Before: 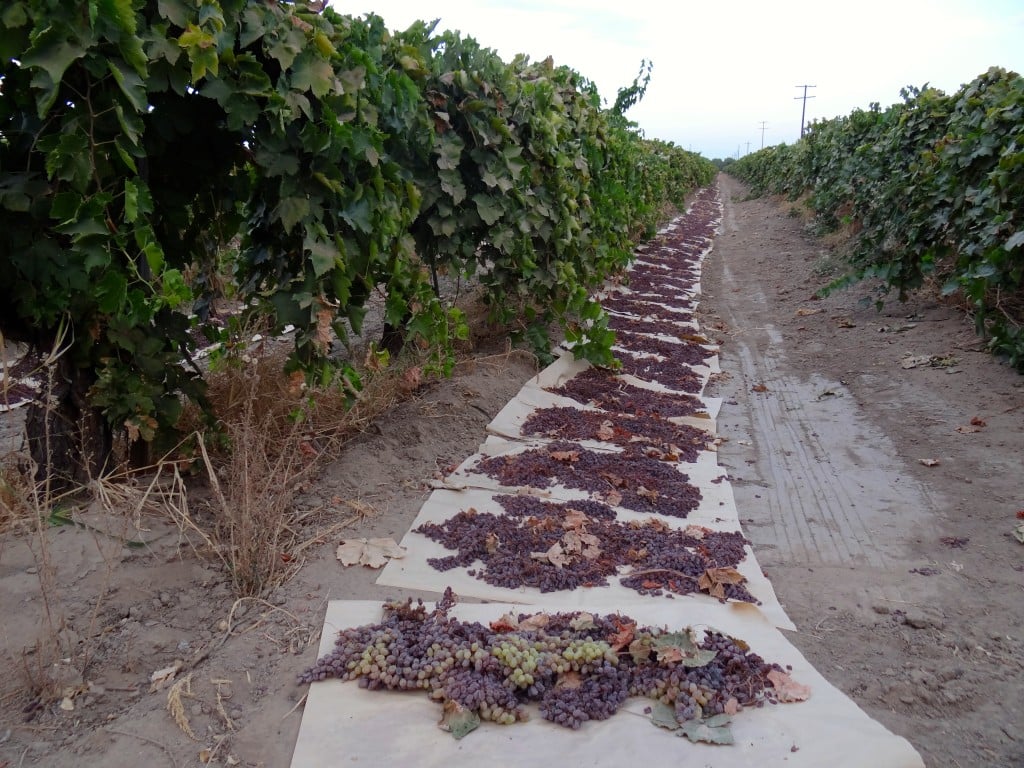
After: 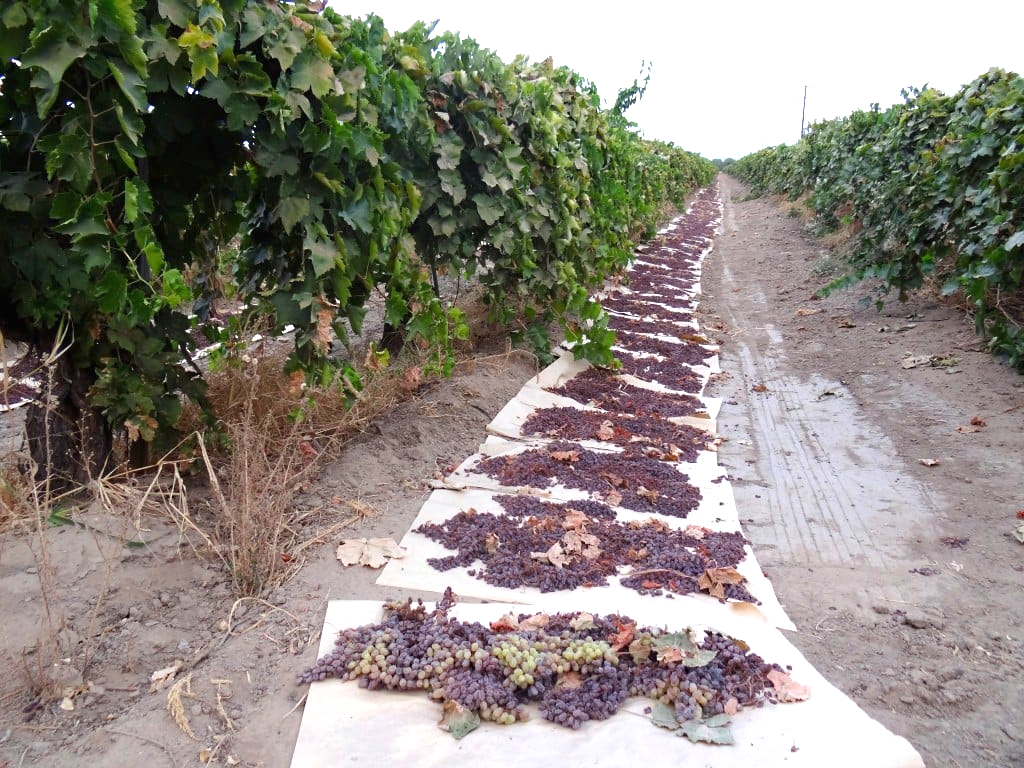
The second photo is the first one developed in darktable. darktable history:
sharpen: radius 5.338, amount 0.317, threshold 26.406
exposure: black level correction 0, exposure 1.103 EV, compensate highlight preservation false
